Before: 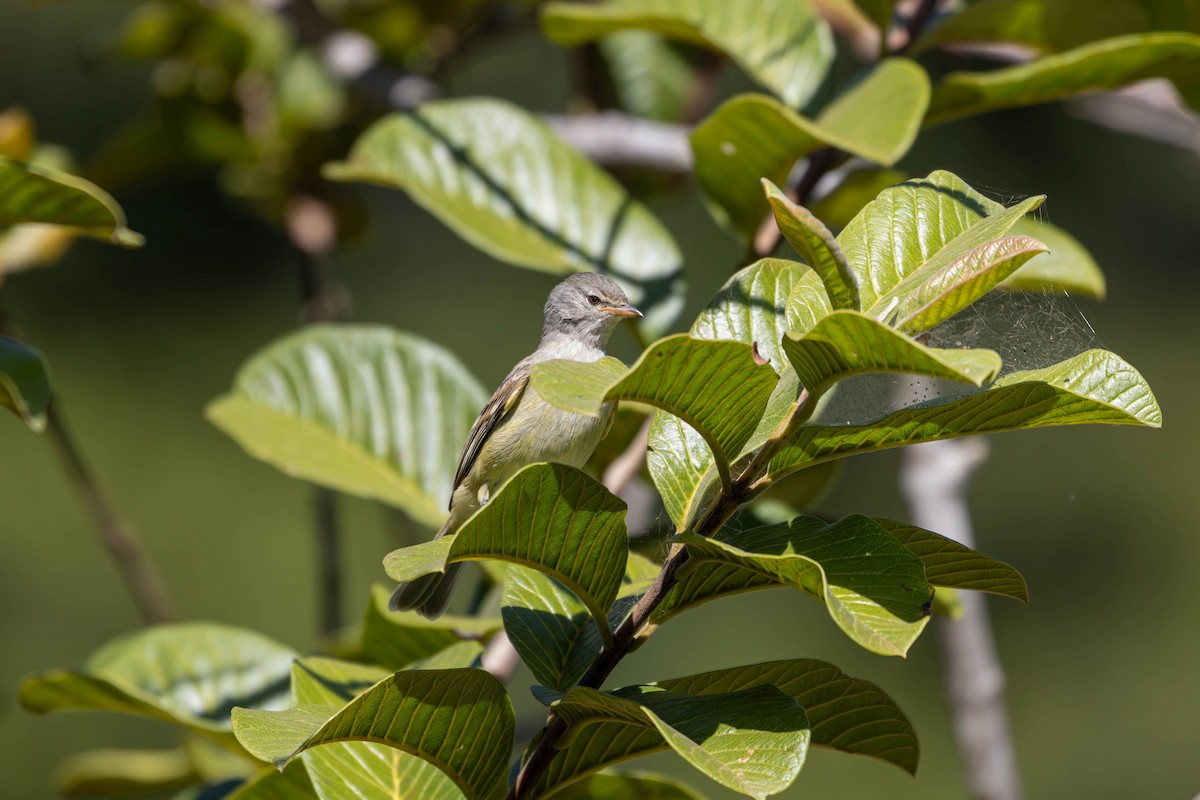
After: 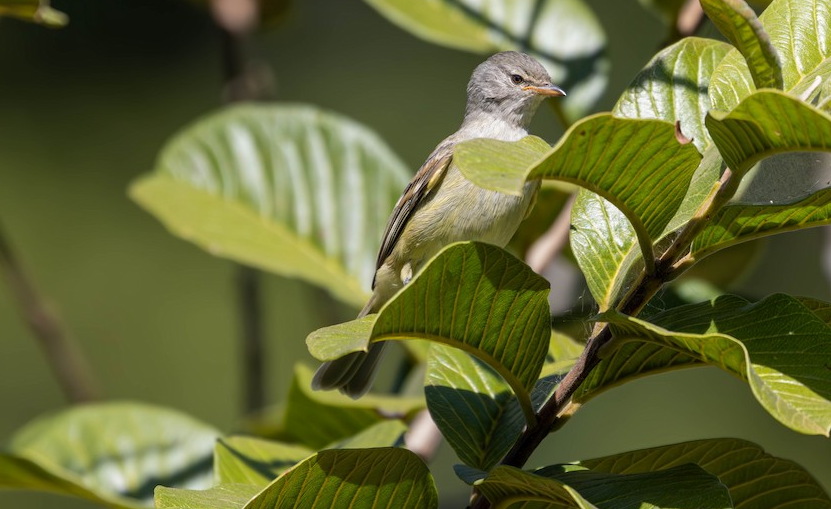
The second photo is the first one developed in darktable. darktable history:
crop: left 6.488%, top 27.668%, right 24.183%, bottom 8.656%
